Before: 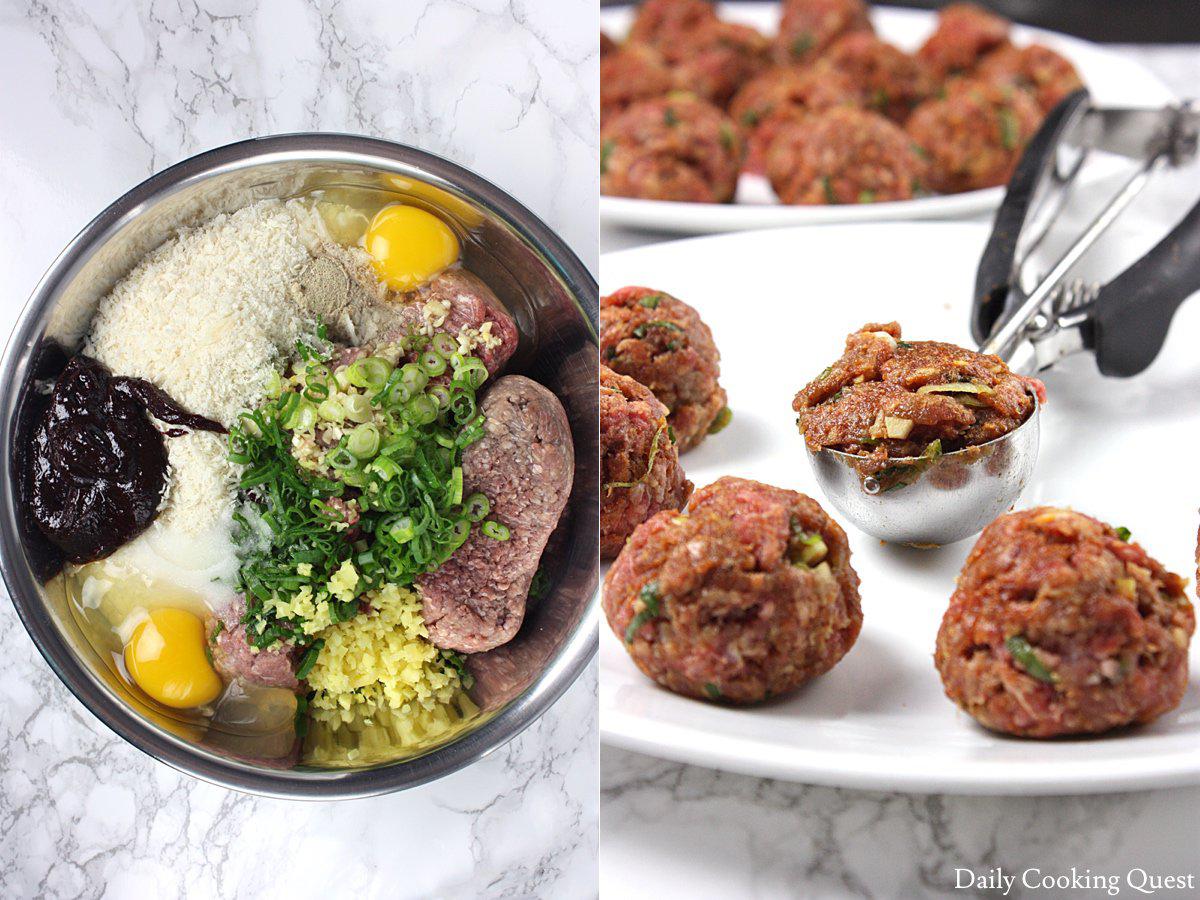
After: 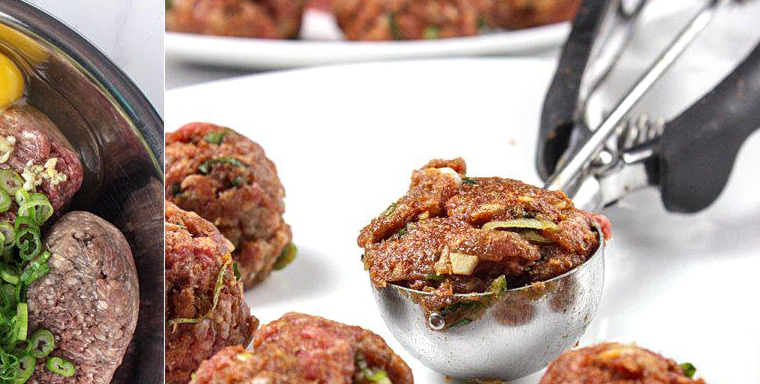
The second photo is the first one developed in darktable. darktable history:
crop: left 36.295%, top 18.321%, right 0.327%, bottom 38.974%
local contrast: on, module defaults
